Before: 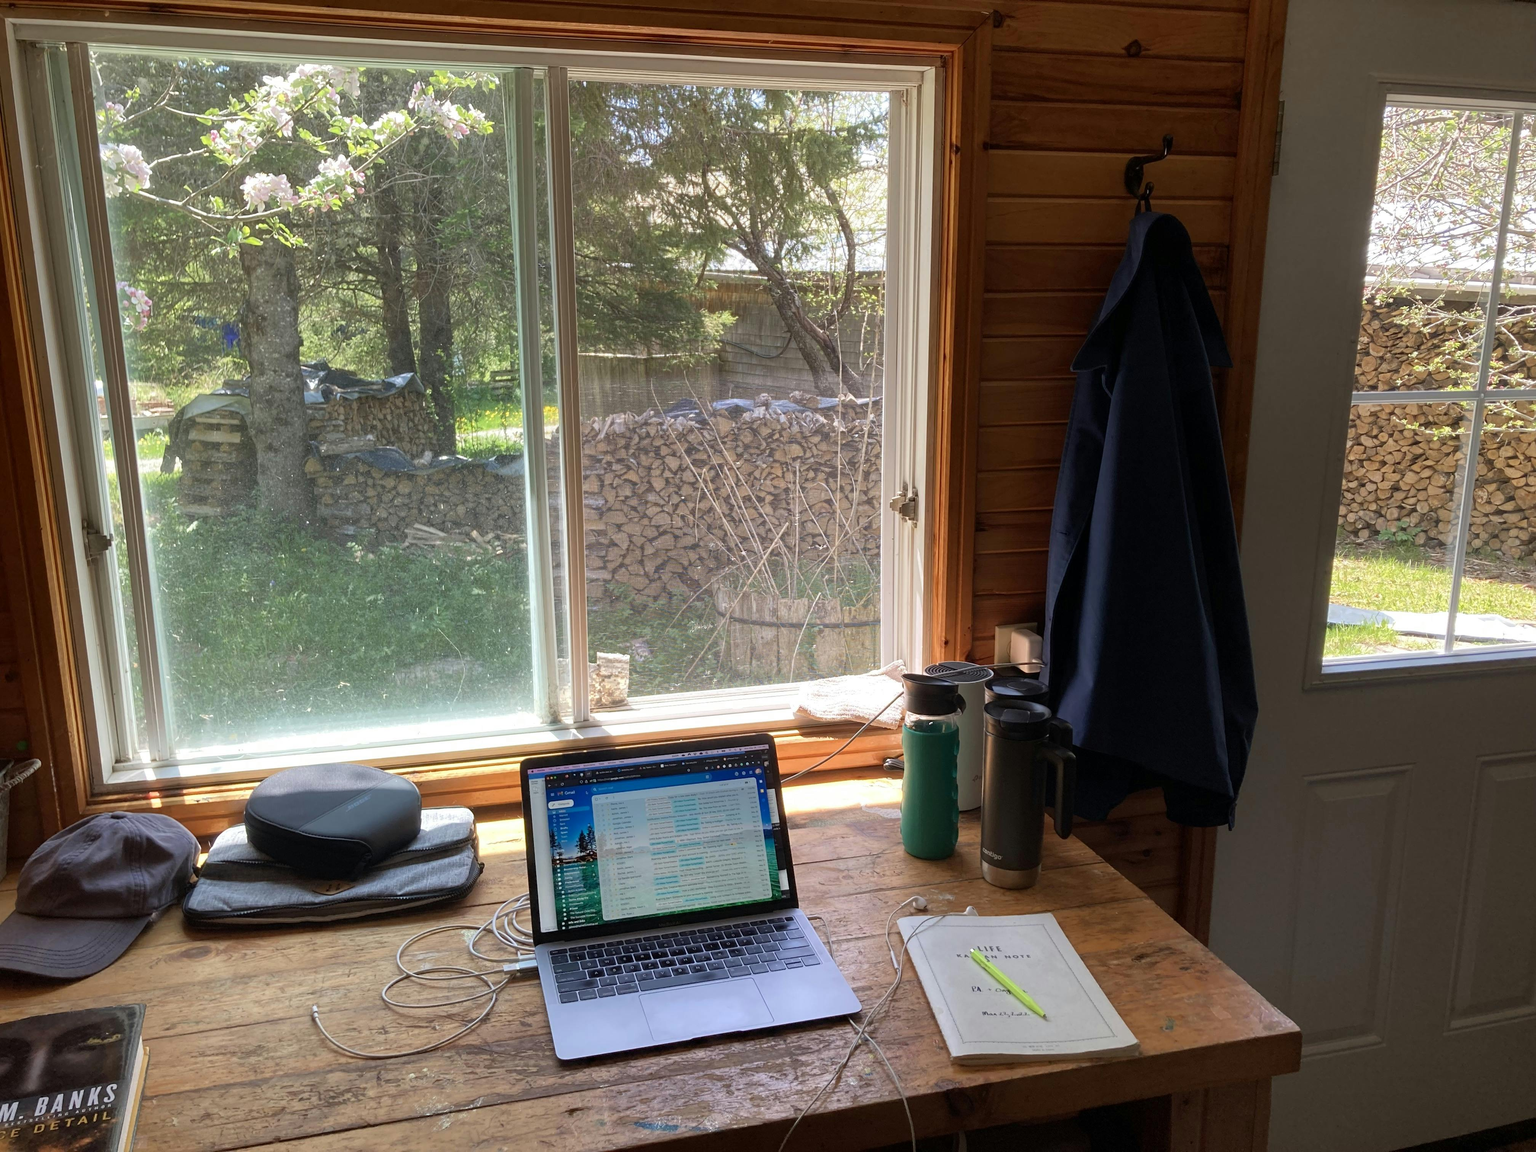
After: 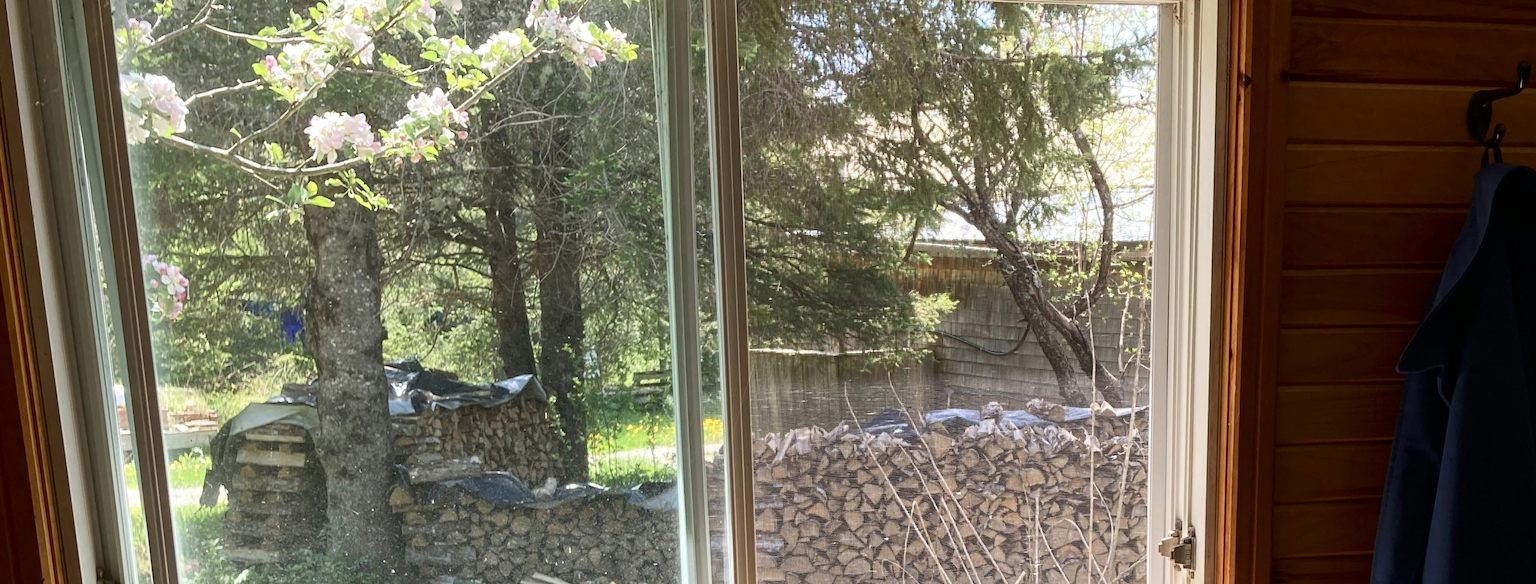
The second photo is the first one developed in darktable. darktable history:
crop: left 0.577%, top 7.64%, right 23.356%, bottom 53.706%
contrast brightness saturation: contrast 0.223
